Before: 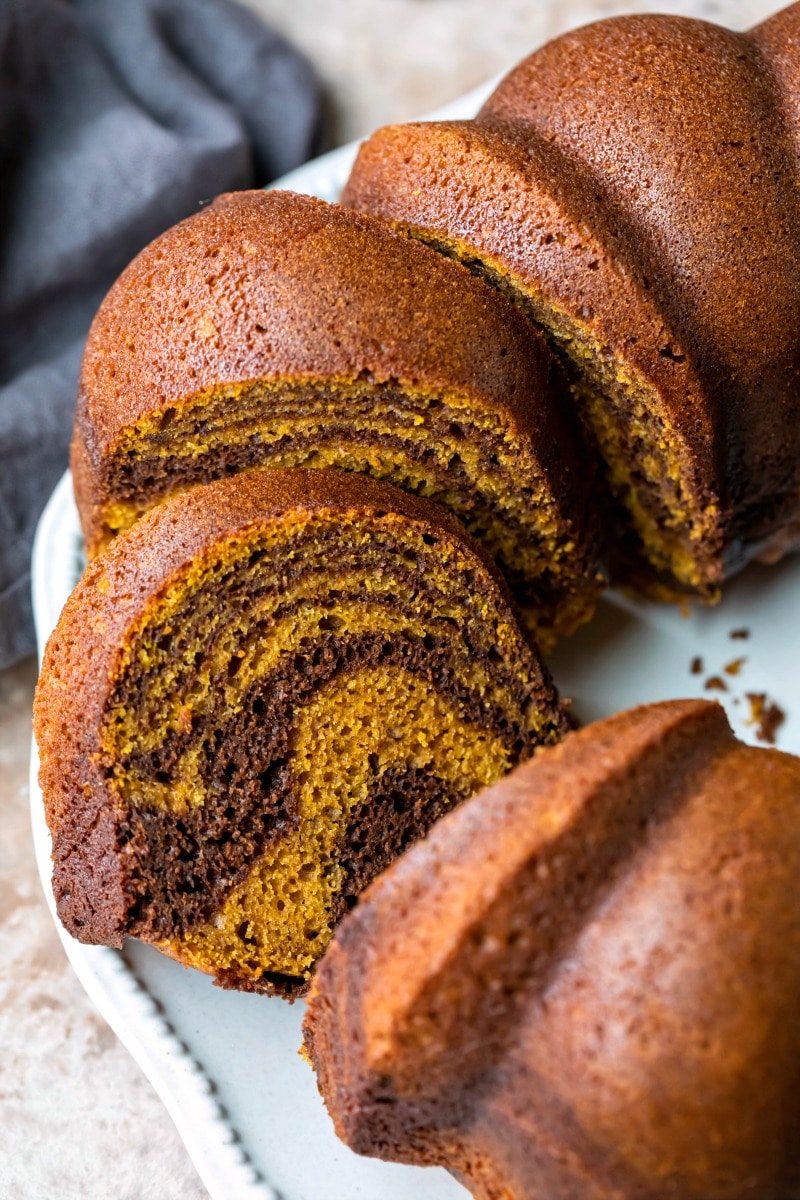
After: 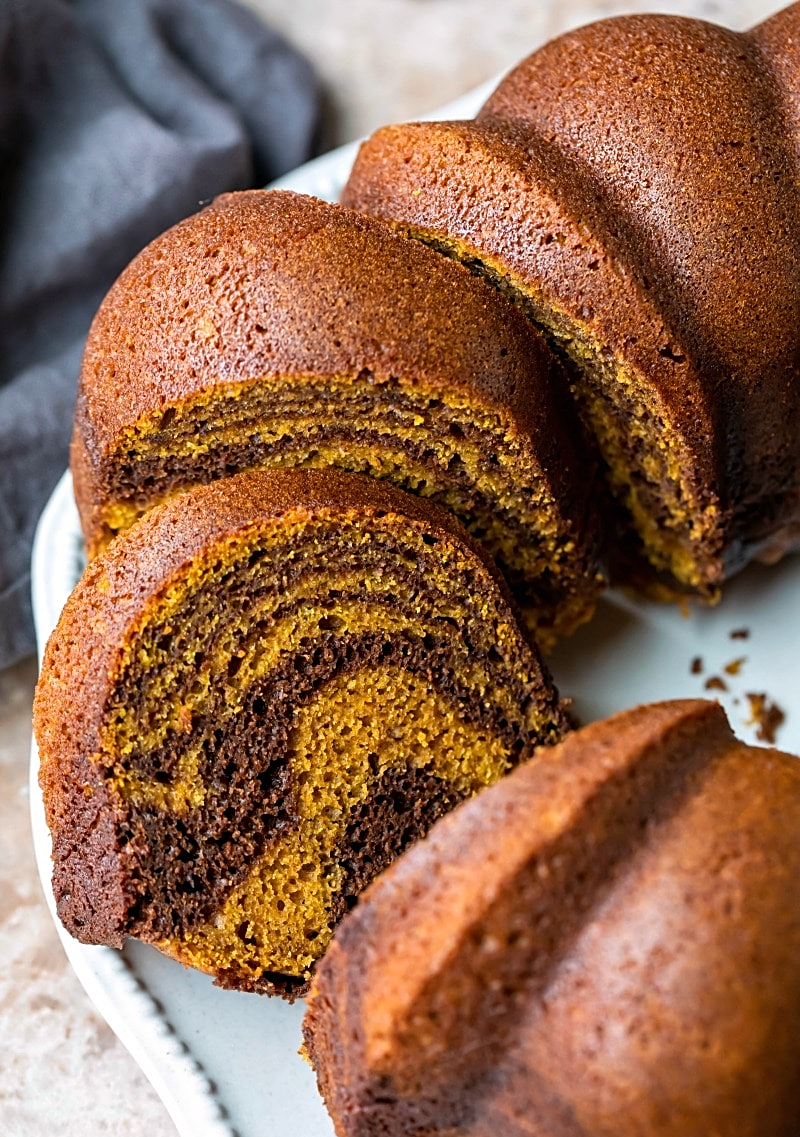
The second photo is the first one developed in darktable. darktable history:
crop and rotate: top 0.01%, bottom 5.169%
sharpen: amount 0.495
